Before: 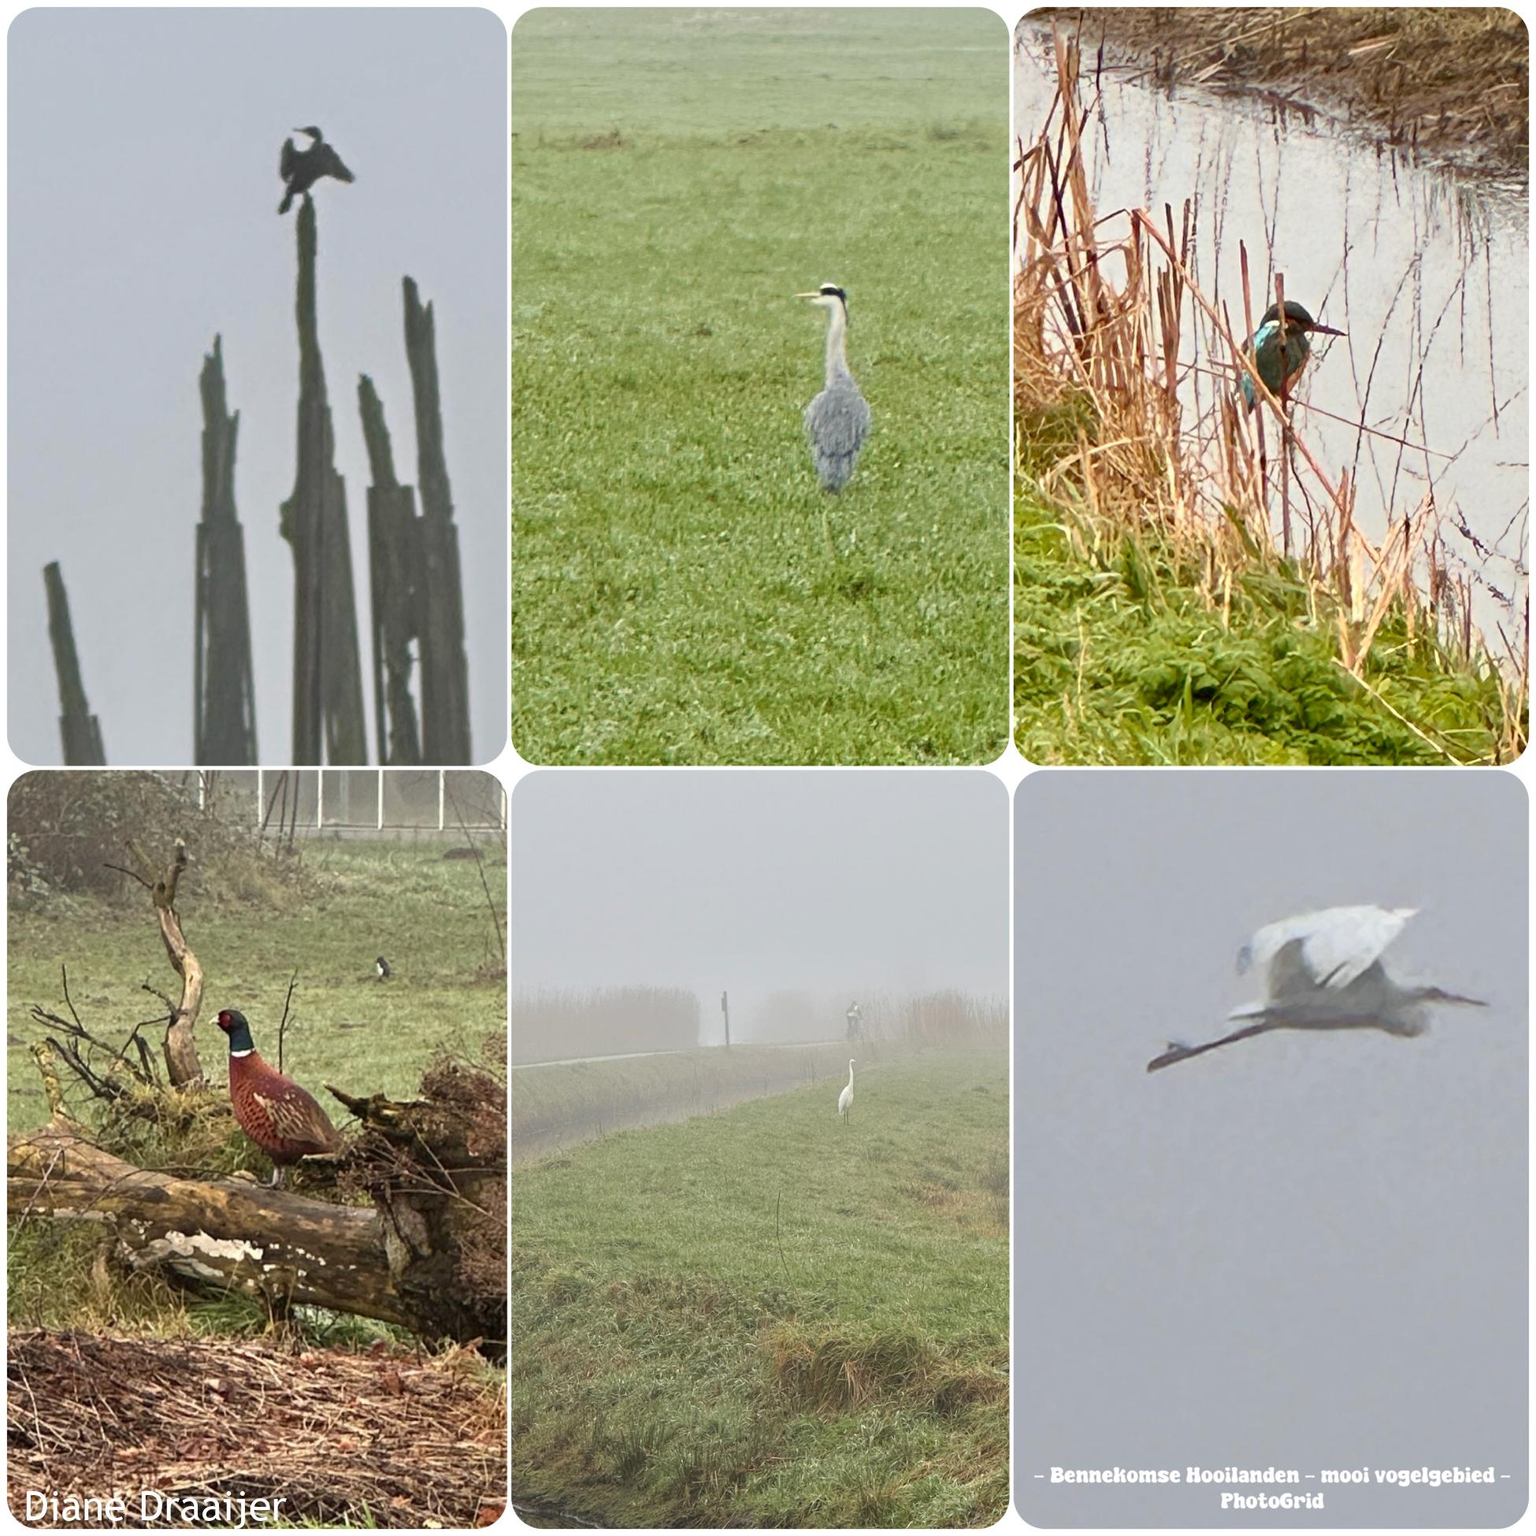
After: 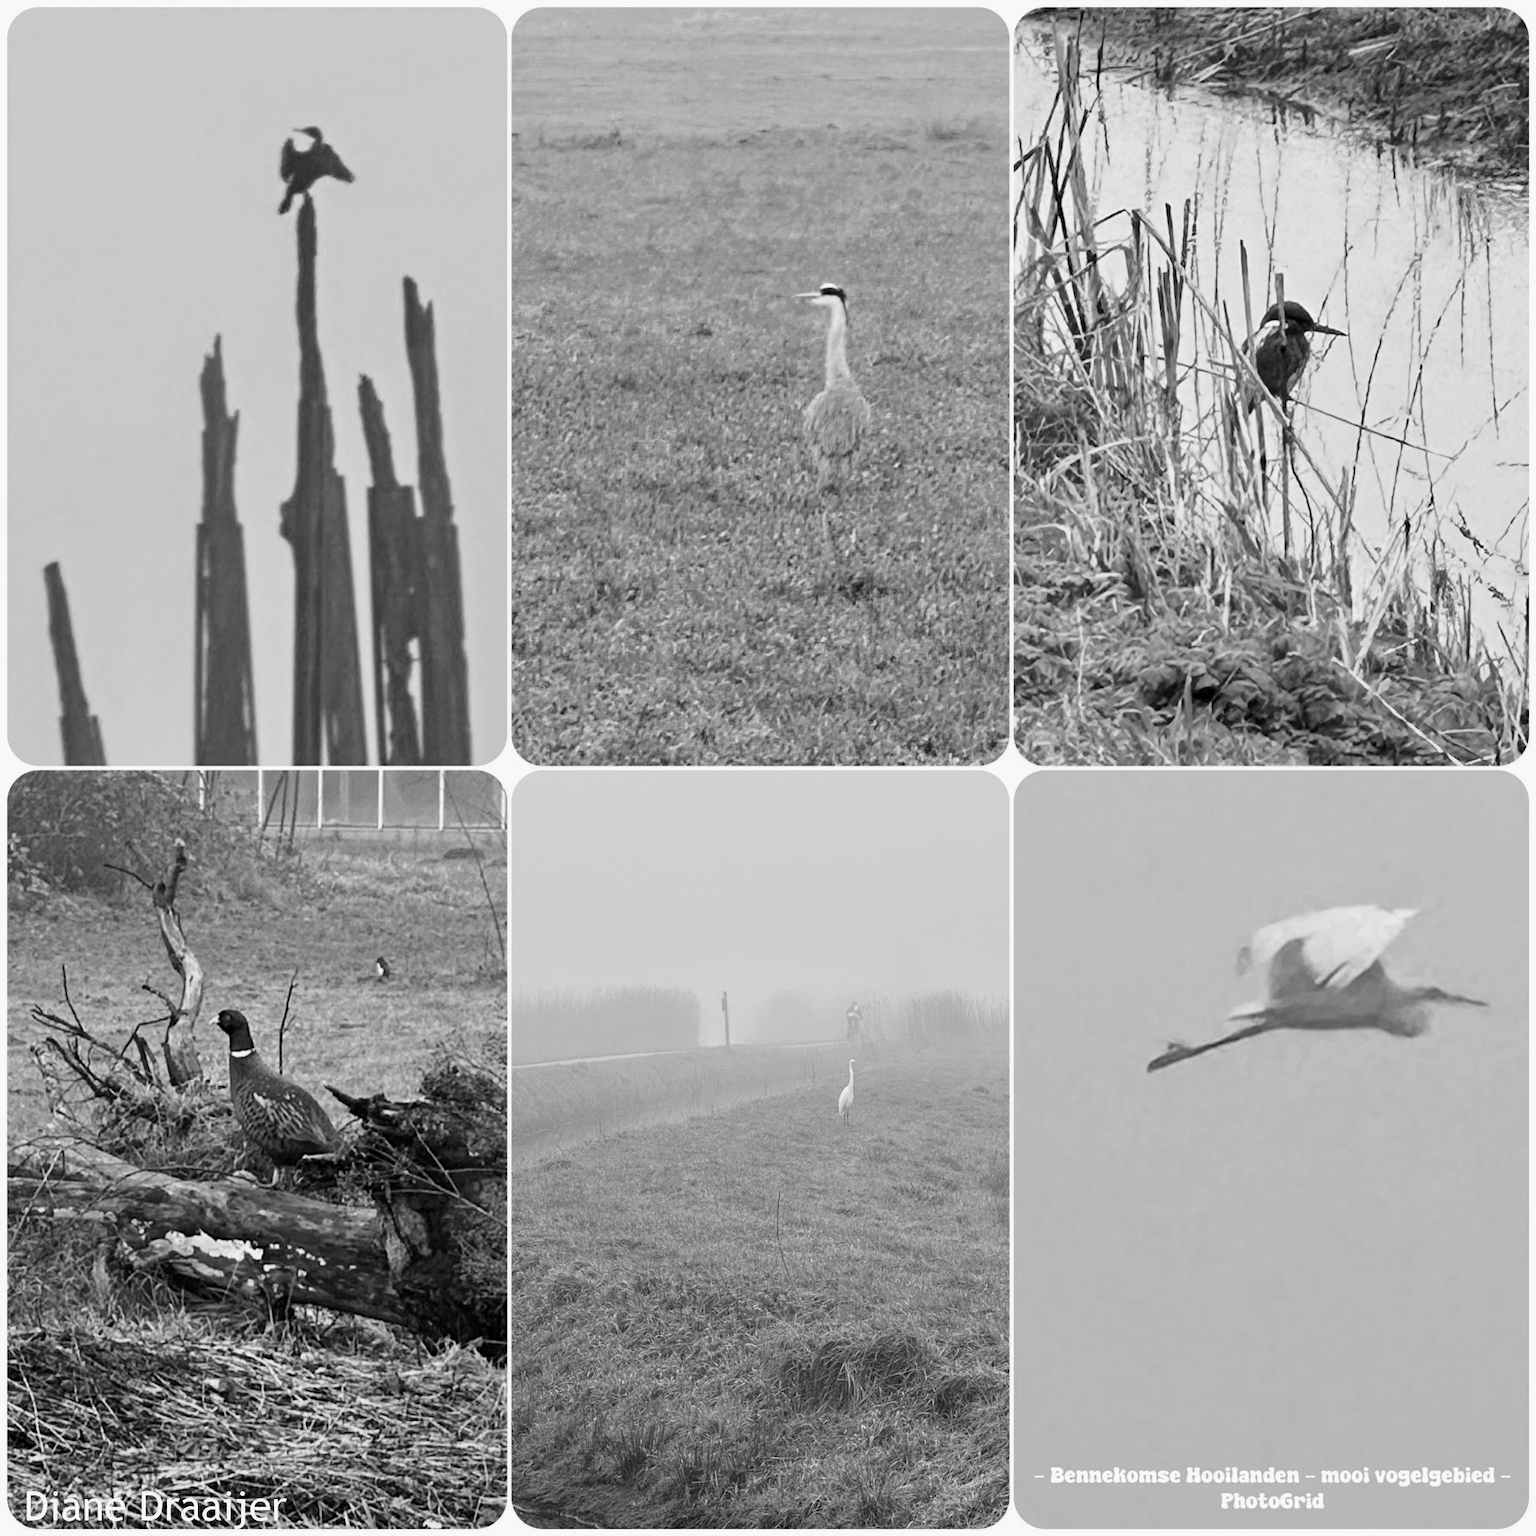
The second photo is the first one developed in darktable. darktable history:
tone curve: curves: ch0 [(0.021, 0) (0.104, 0.052) (0.496, 0.526) (0.737, 0.783) (1, 1)], color space Lab, linked channels, preserve colors none
color calibration "t3mujinpack channel mixer": output gray [0.21, 0.42, 0.37, 0], gray › normalize channels true, illuminant same as pipeline (D50), adaptation XYZ, x 0.346, y 0.359, gamut compression 0
